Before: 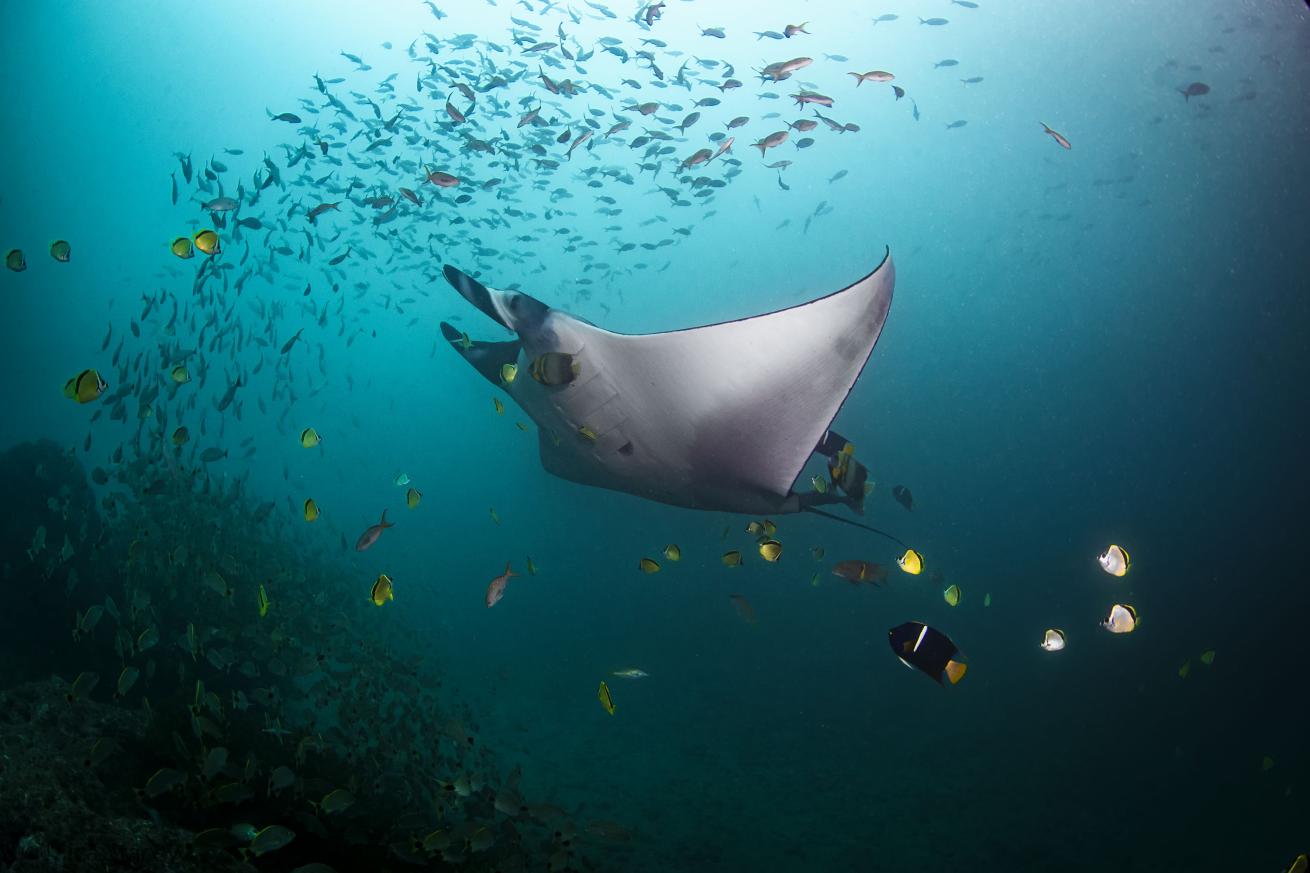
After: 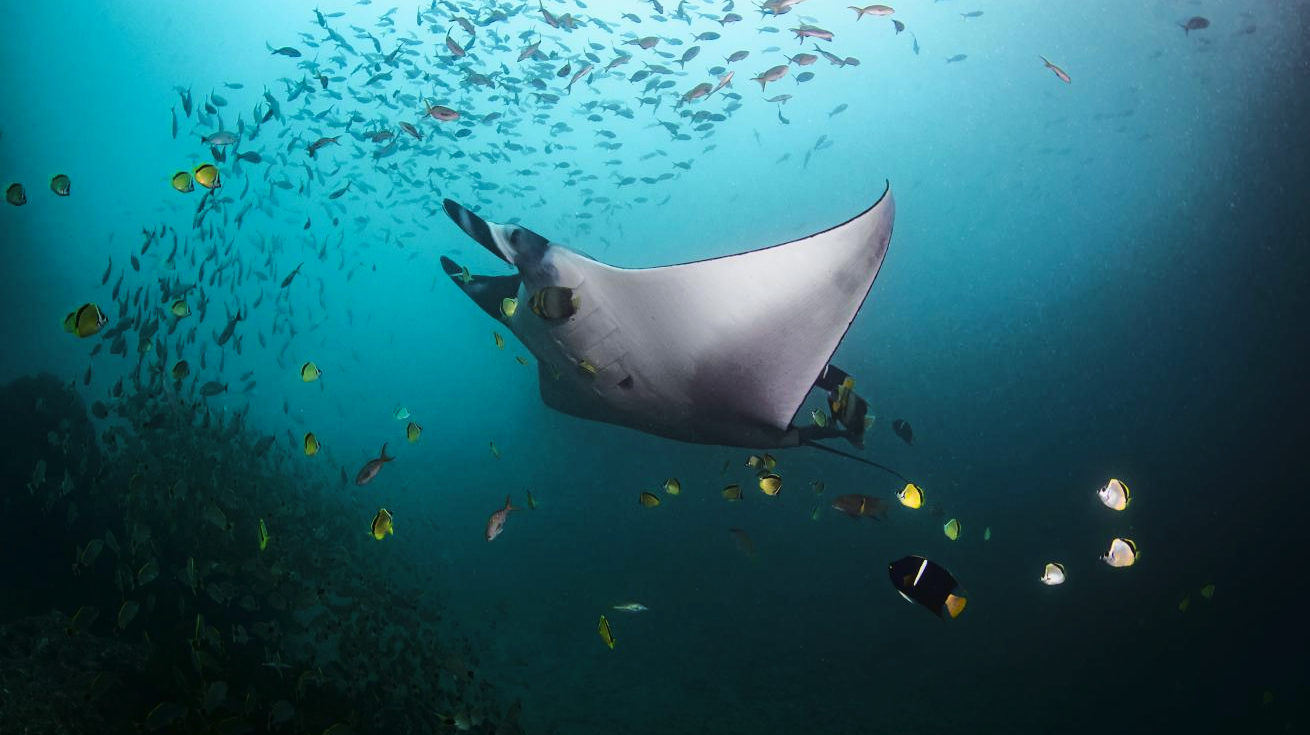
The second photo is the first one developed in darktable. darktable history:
crop: top 7.565%, bottom 8.226%
tone curve: curves: ch0 [(0.003, 0.015) (0.104, 0.07) (0.239, 0.201) (0.327, 0.317) (0.401, 0.443) (0.495, 0.55) (0.65, 0.68) (0.832, 0.858) (1, 0.977)]; ch1 [(0, 0) (0.161, 0.092) (0.35, 0.33) (0.379, 0.401) (0.447, 0.476) (0.495, 0.499) (0.515, 0.518) (0.55, 0.557) (0.621, 0.615) (0.718, 0.734) (1, 1)]; ch2 [(0, 0) (0.359, 0.372) (0.437, 0.437) (0.502, 0.501) (0.534, 0.537) (0.599, 0.586) (1, 1)], color space Lab, linked channels, preserve colors none
